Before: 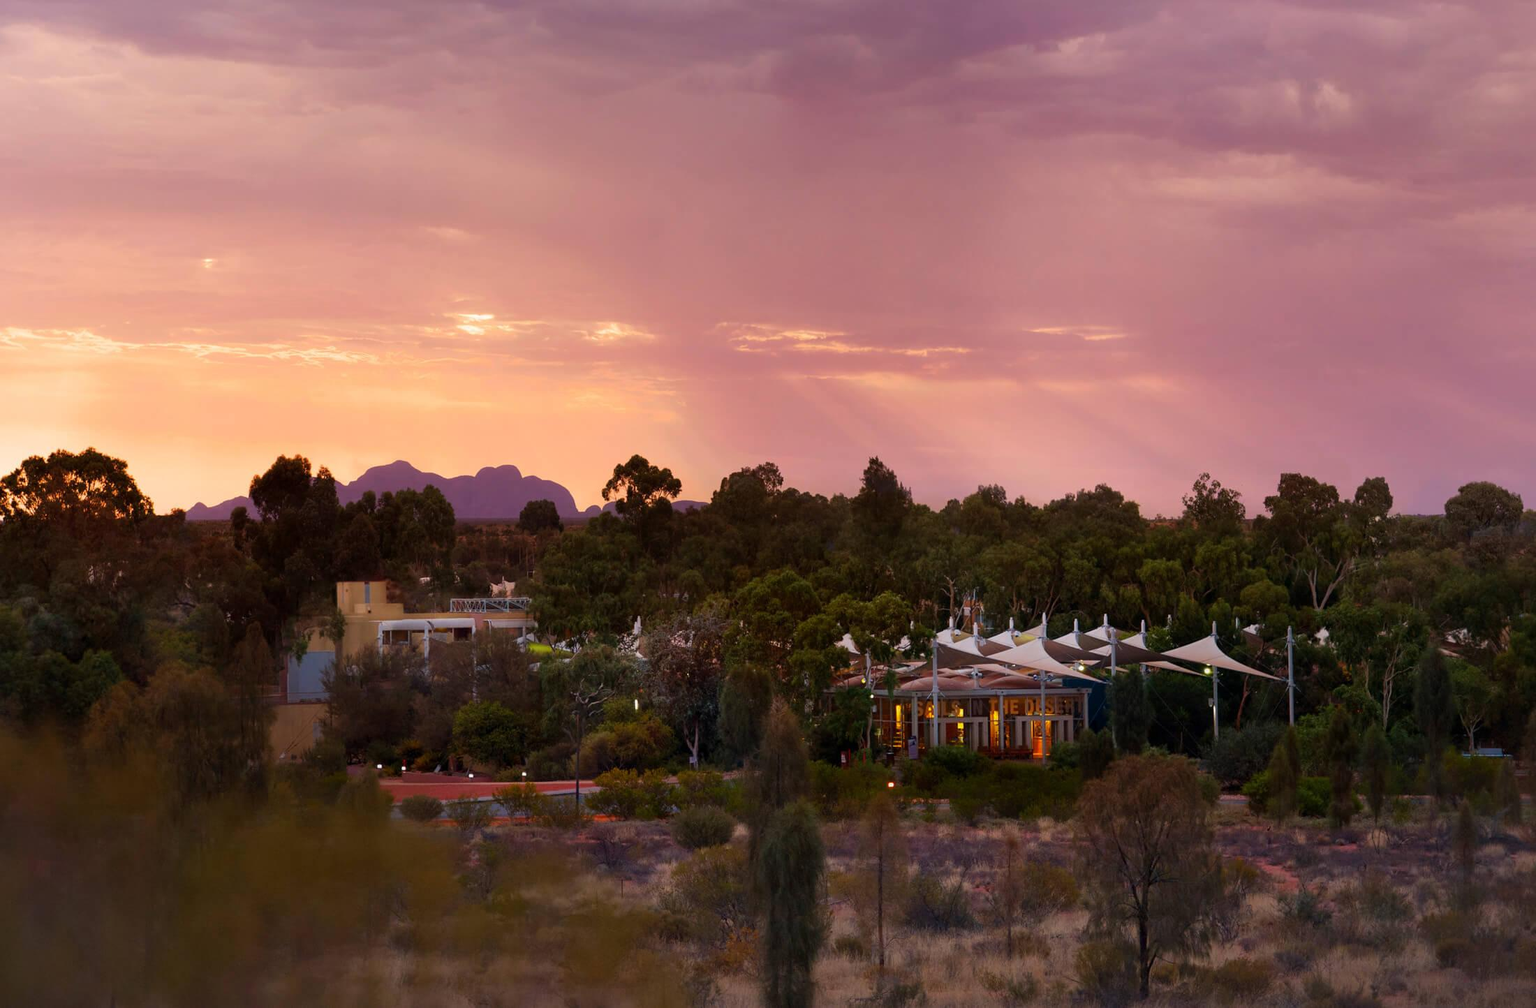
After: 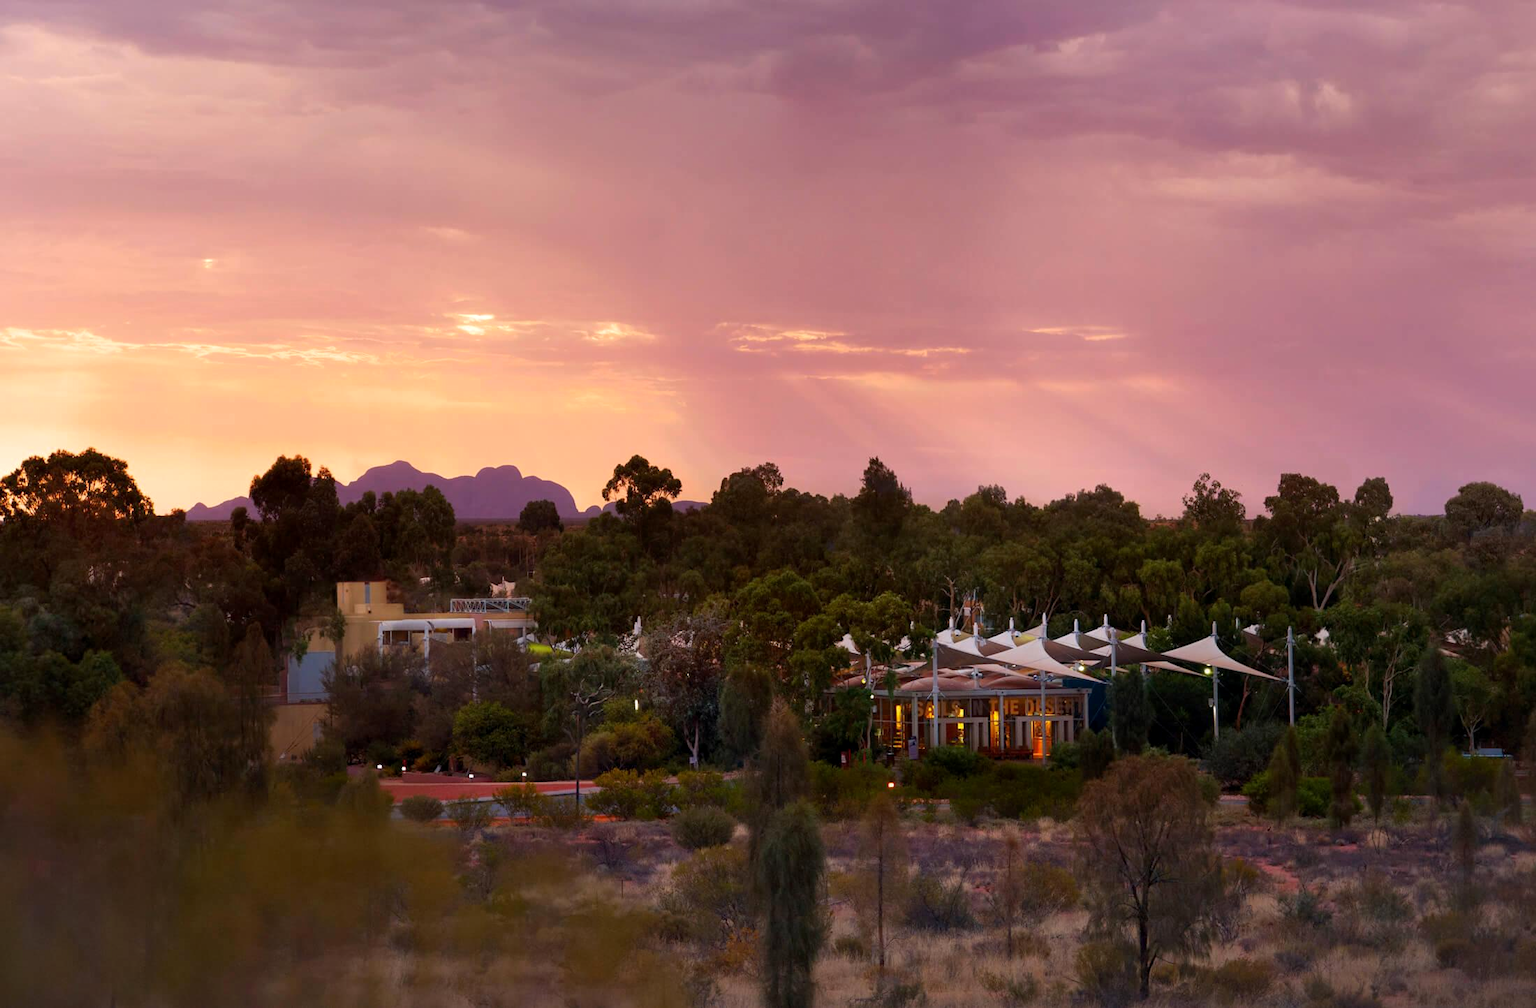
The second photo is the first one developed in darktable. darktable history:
exposure: black level correction 0.001, exposure 0.145 EV, compensate highlight preservation false
